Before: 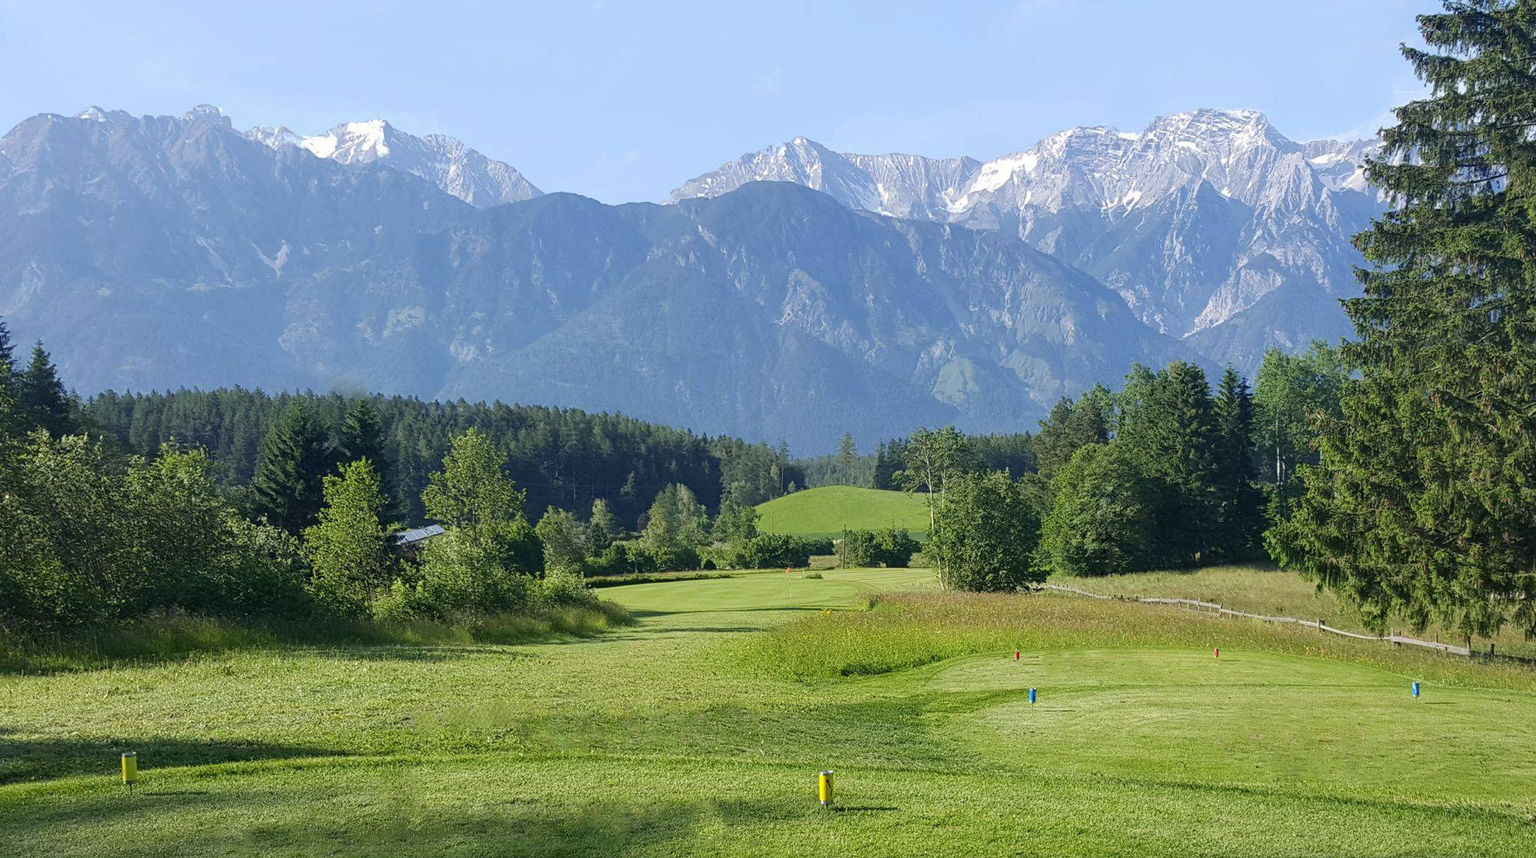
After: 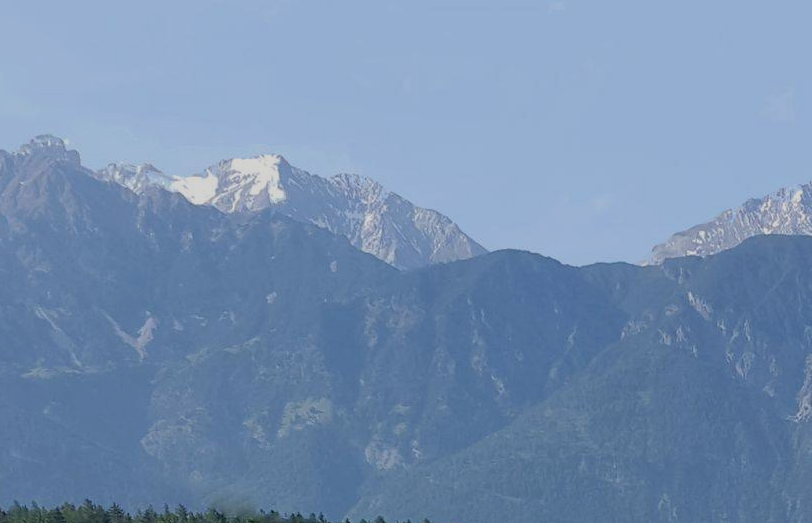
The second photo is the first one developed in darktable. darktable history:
crop and rotate: left 11.083%, top 0.115%, right 48.299%, bottom 53.023%
exposure: black level correction 0.009, exposure -0.611 EV, compensate exposure bias true, compensate highlight preservation false
